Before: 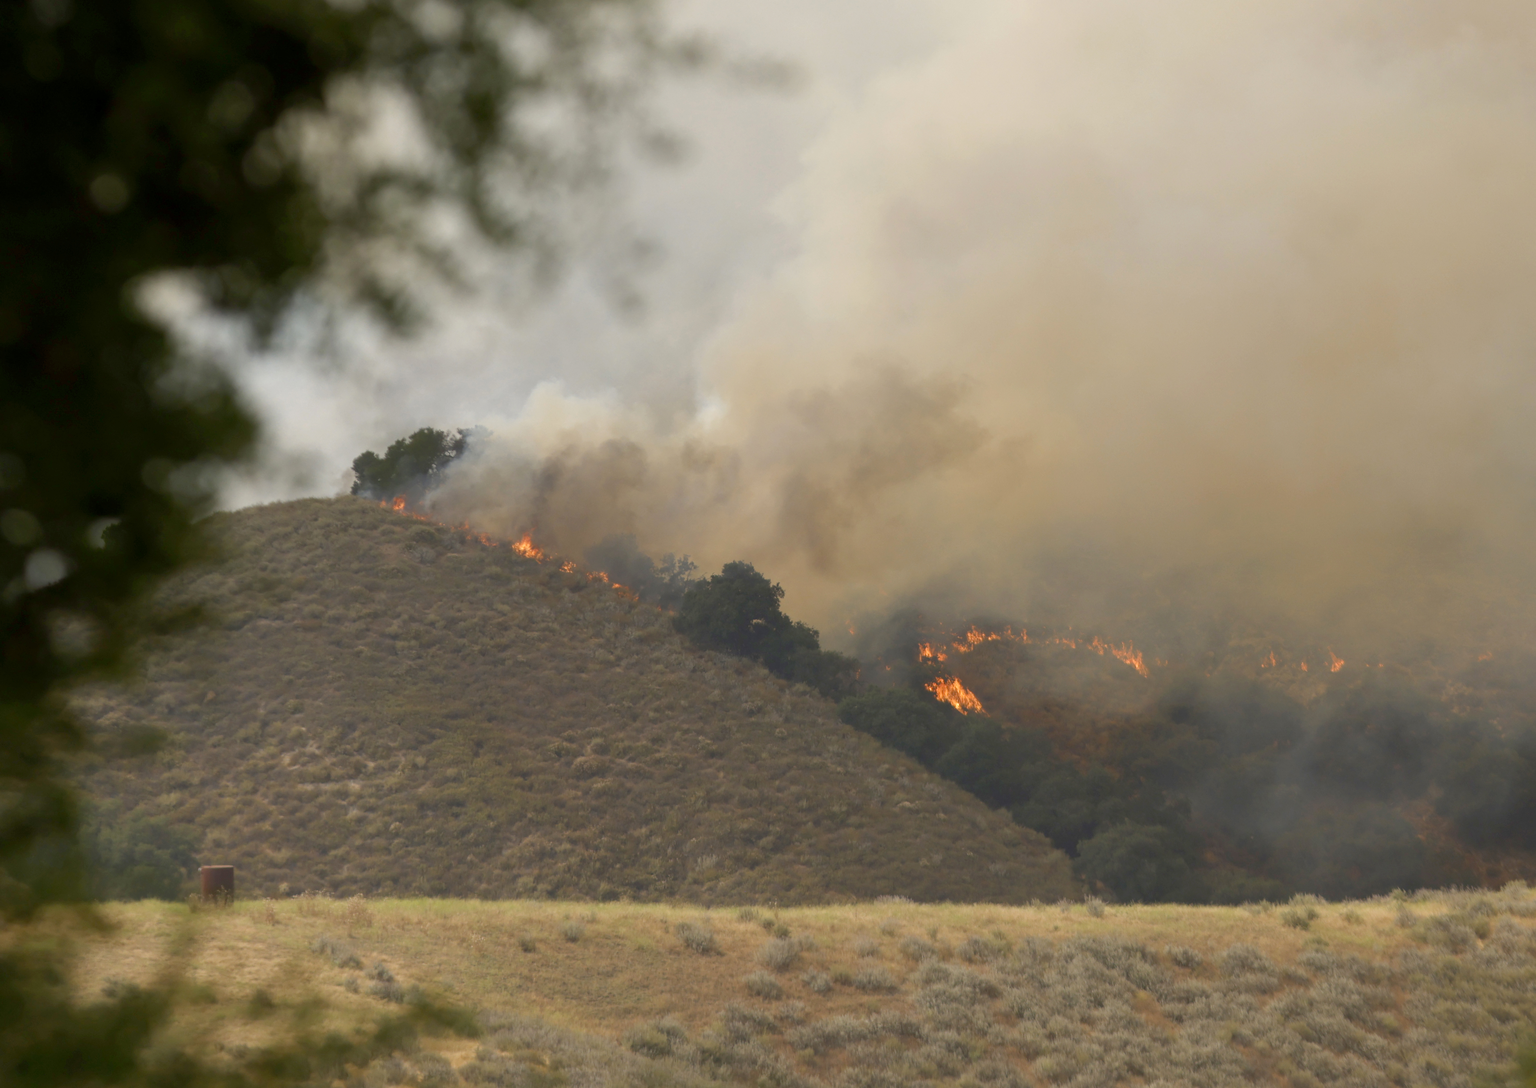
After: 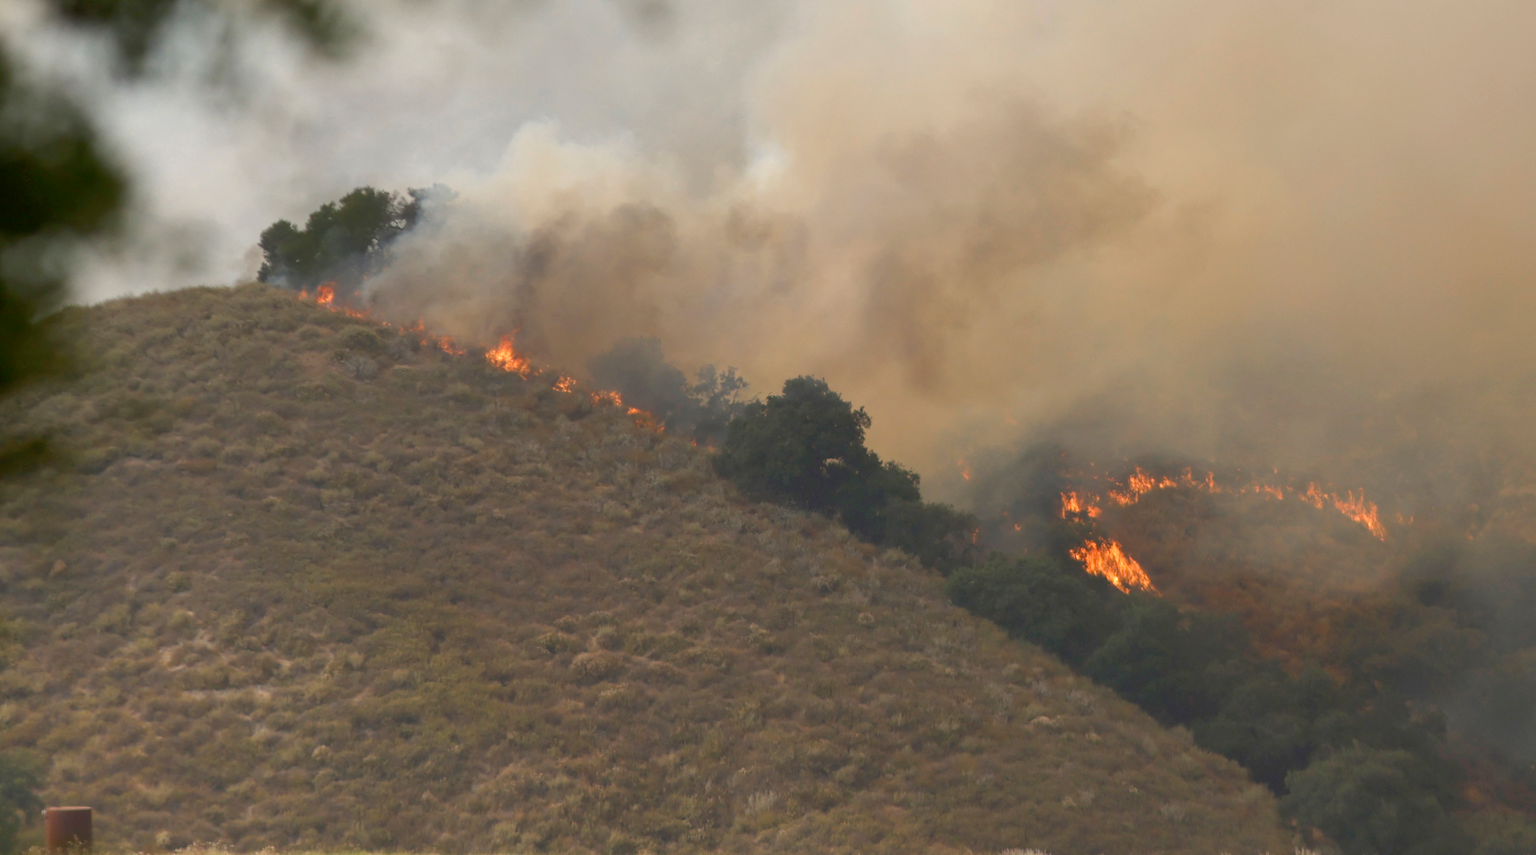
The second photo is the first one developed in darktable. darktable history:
crop: left 11.027%, top 27.188%, right 18.297%, bottom 17.239%
